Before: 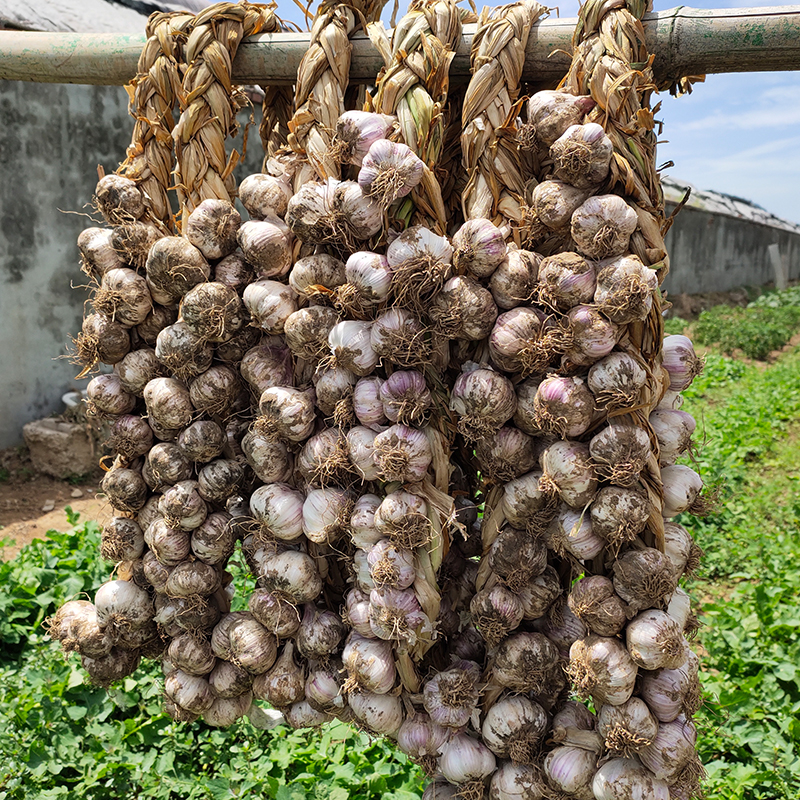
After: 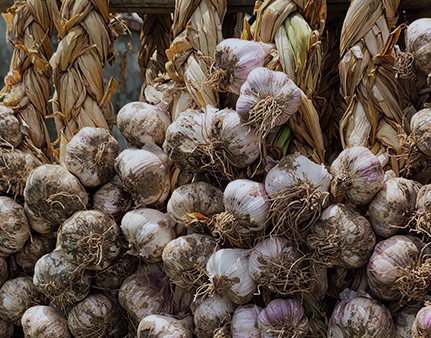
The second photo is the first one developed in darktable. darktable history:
white balance: red 0.967, blue 1.049
exposure: exposure -0.582 EV, compensate highlight preservation false
crop: left 15.306%, top 9.065%, right 30.789%, bottom 48.638%
